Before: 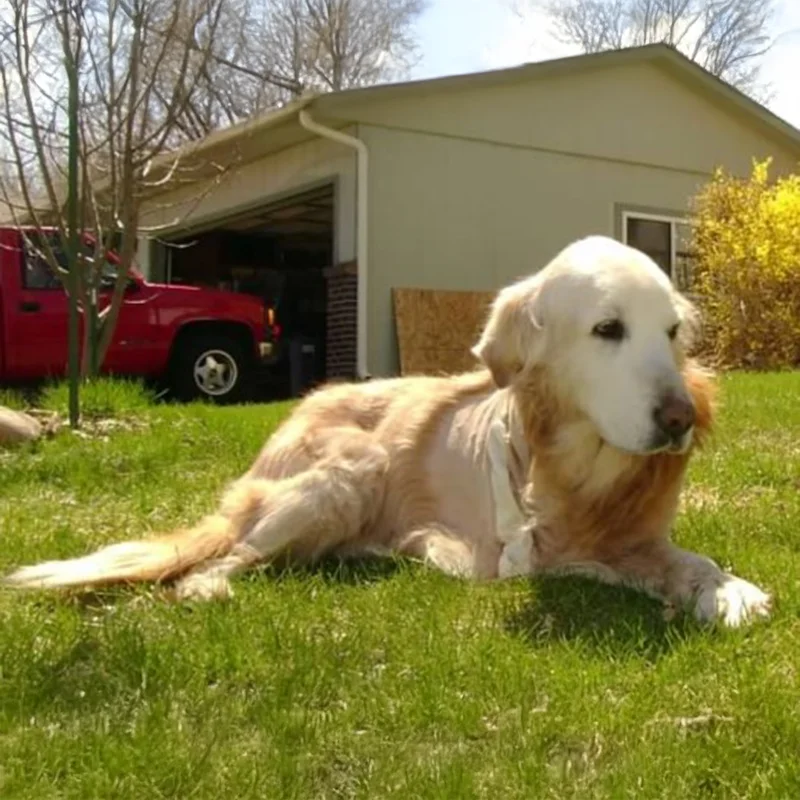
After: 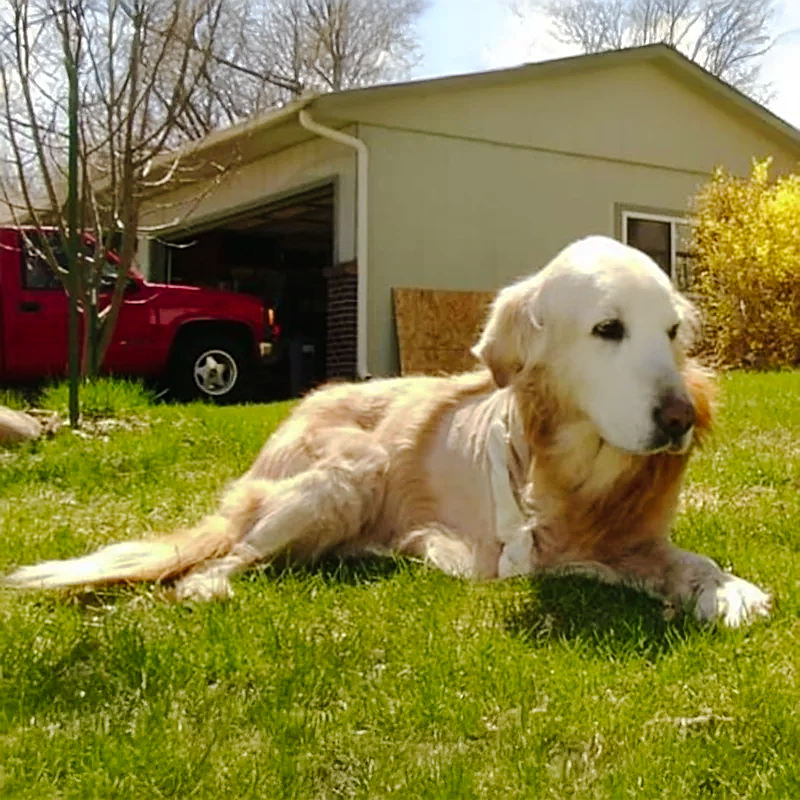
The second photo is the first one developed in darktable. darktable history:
sharpen: on, module defaults
tone curve: curves: ch0 [(0, 0) (0.003, 0.012) (0.011, 0.014) (0.025, 0.02) (0.044, 0.034) (0.069, 0.047) (0.1, 0.063) (0.136, 0.086) (0.177, 0.131) (0.224, 0.183) (0.277, 0.243) (0.335, 0.317) (0.399, 0.403) (0.468, 0.488) (0.543, 0.573) (0.623, 0.649) (0.709, 0.718) (0.801, 0.795) (0.898, 0.872) (1, 1)], preserve colors none
